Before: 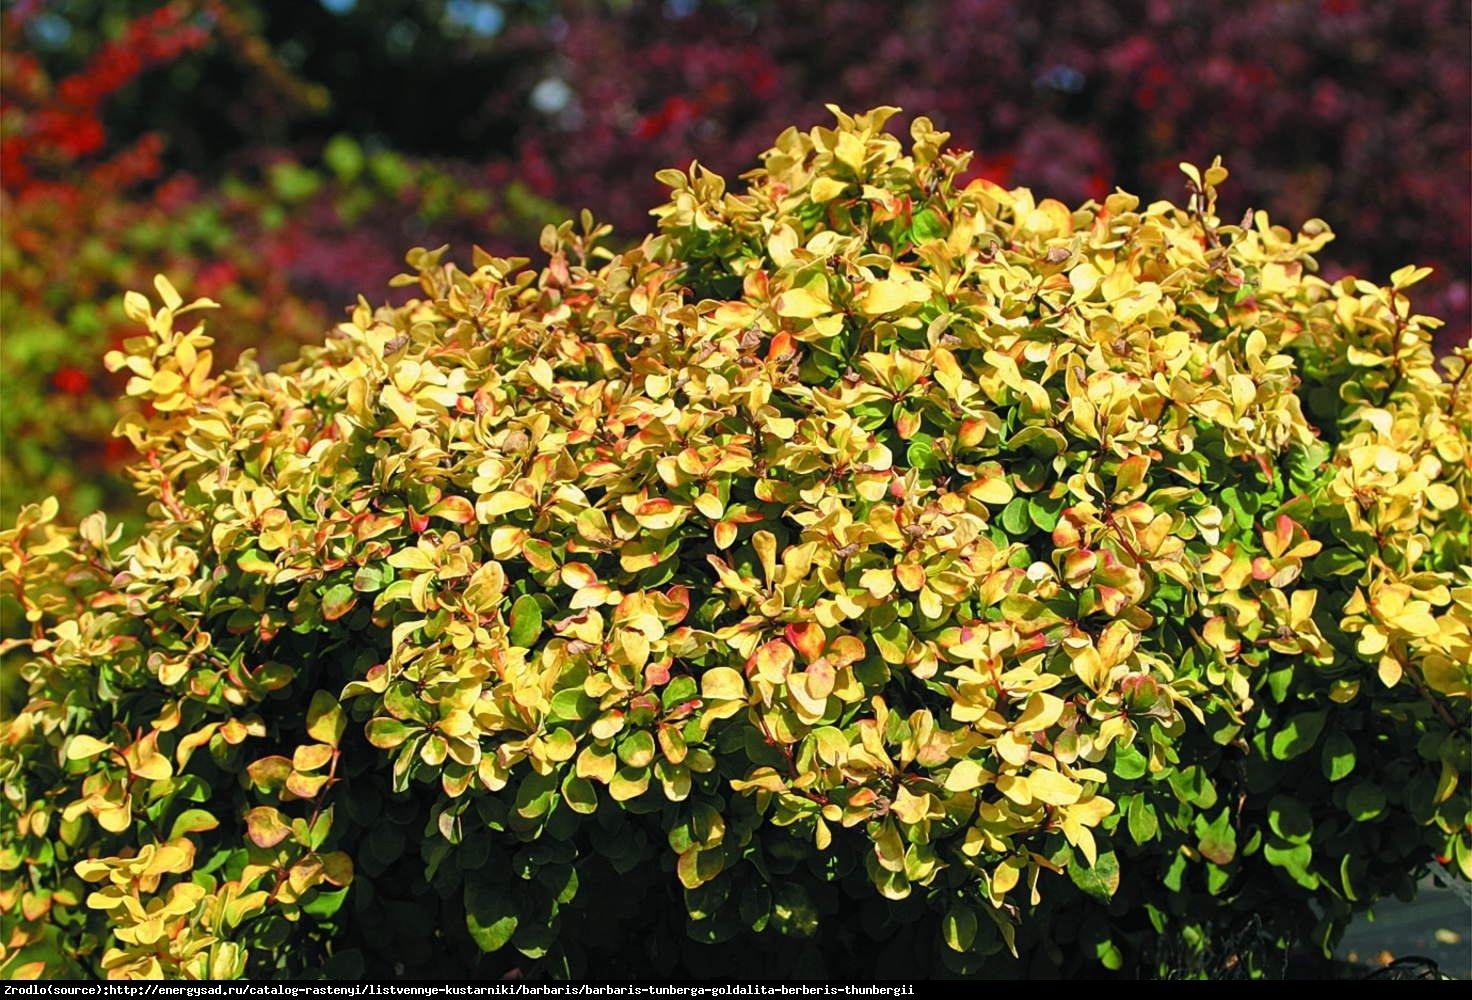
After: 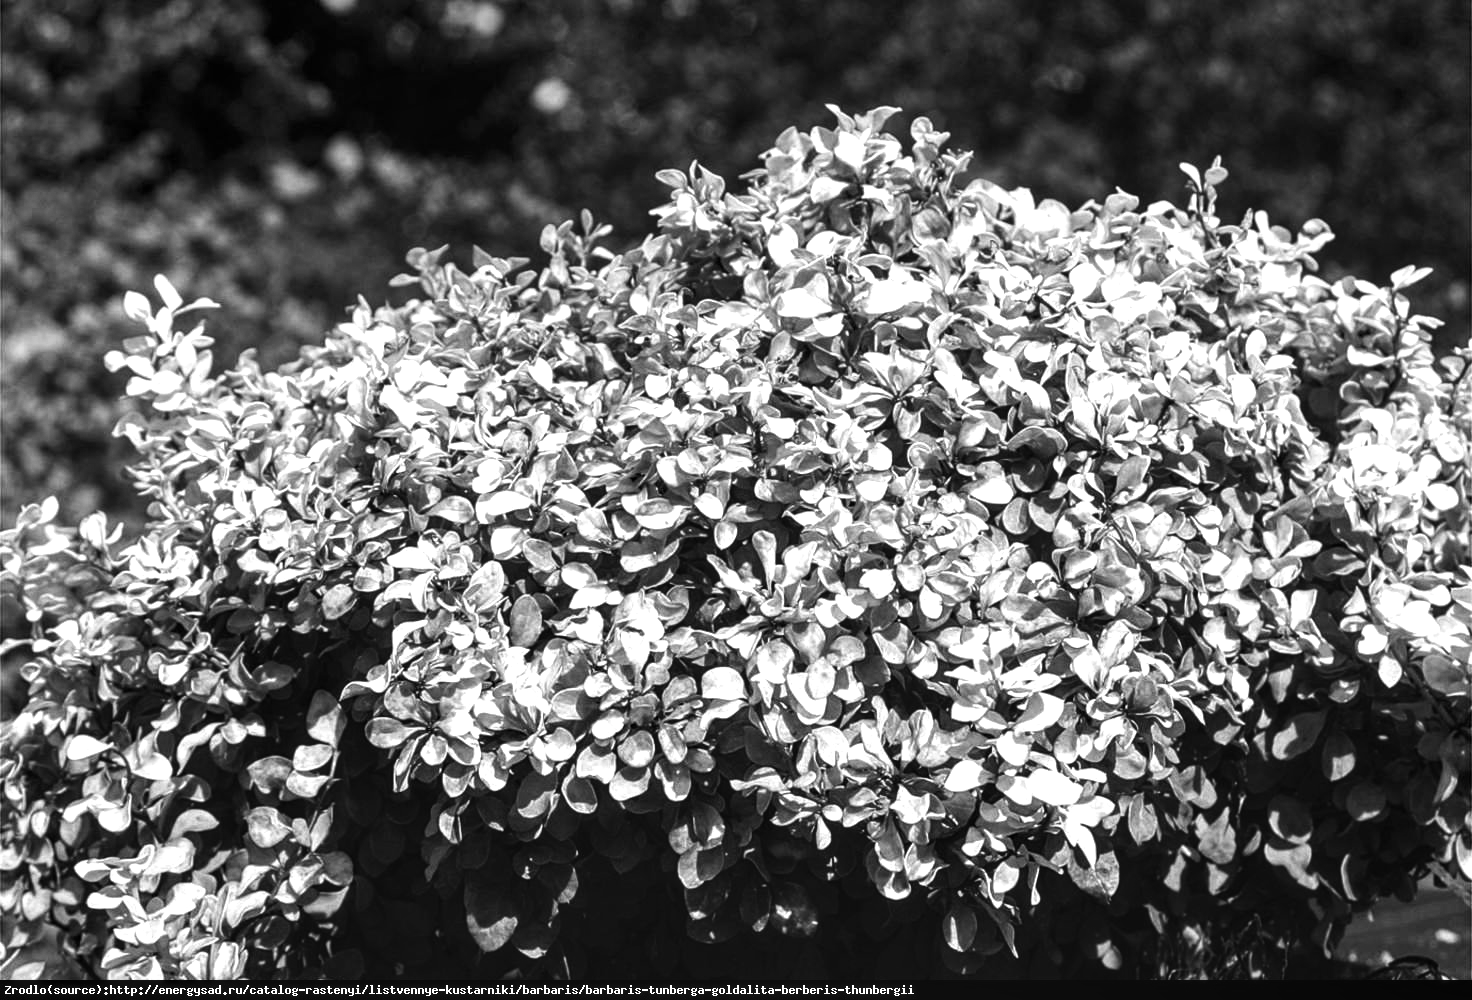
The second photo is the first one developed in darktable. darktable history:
exposure: compensate highlight preservation false
color zones: curves: ch1 [(0, -0.394) (0.143, -0.394) (0.286, -0.394) (0.429, -0.392) (0.571, -0.391) (0.714, -0.391) (0.857, -0.391) (1, -0.394)]
tone equalizer: -8 EV -0.755 EV, -7 EV -0.695 EV, -6 EV -0.594 EV, -5 EV -0.4 EV, -3 EV 0.389 EV, -2 EV 0.6 EV, -1 EV 0.688 EV, +0 EV 0.759 EV, edges refinement/feathering 500, mask exposure compensation -1.57 EV, preserve details no
local contrast: on, module defaults
